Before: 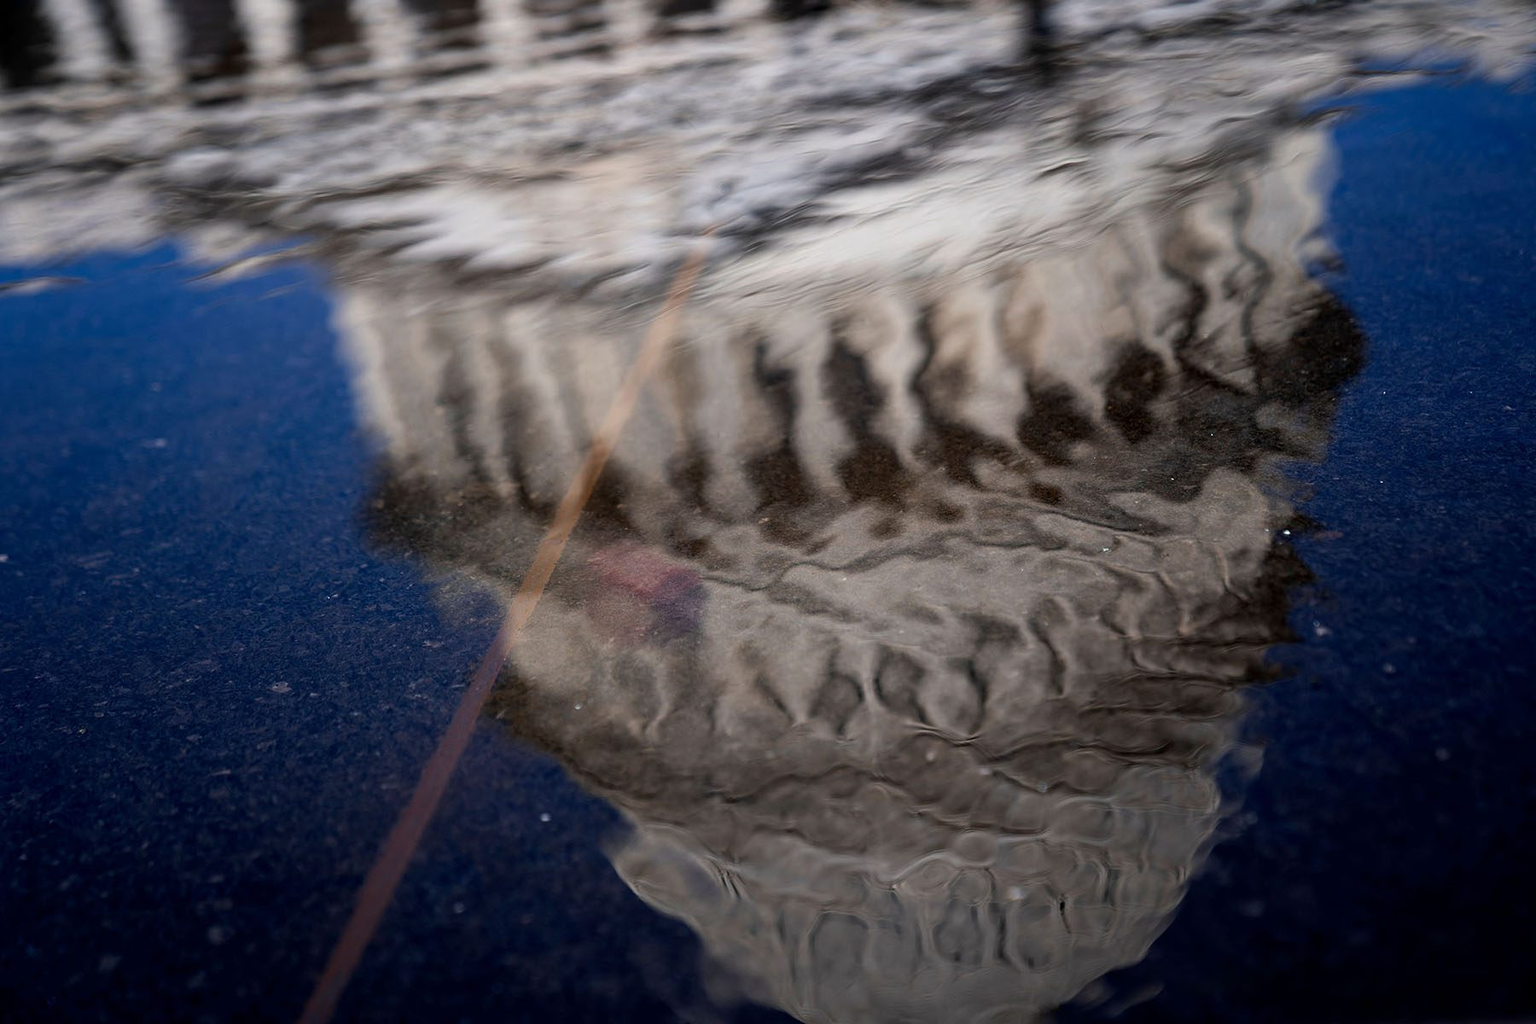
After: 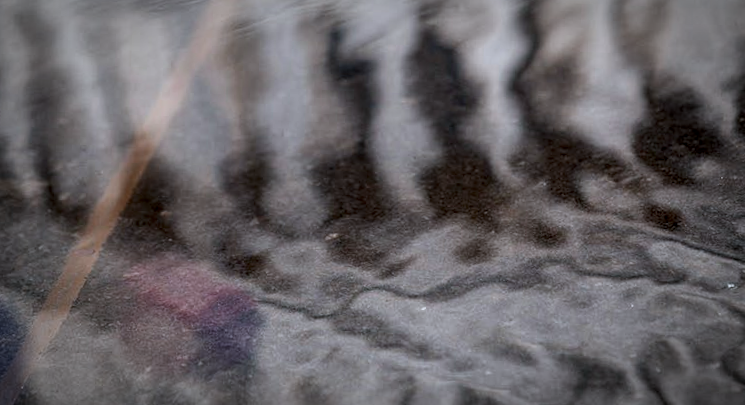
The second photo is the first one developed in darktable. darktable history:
color calibration: x 0.37, y 0.382, temperature 4313.32 K
crop: left 31.751%, top 32.172%, right 27.8%, bottom 35.83%
vignetting: automatic ratio true
local contrast: on, module defaults
rotate and perspective: rotation 2.17°, automatic cropping off
